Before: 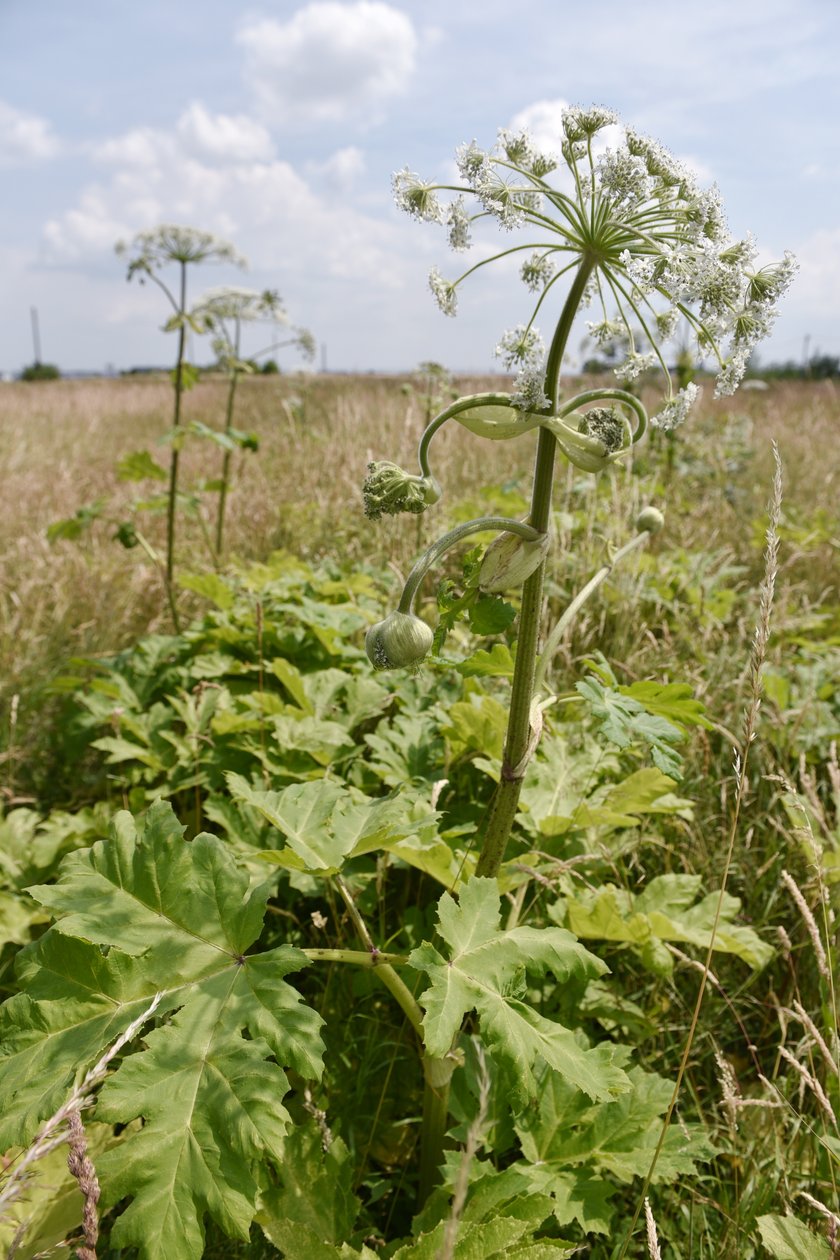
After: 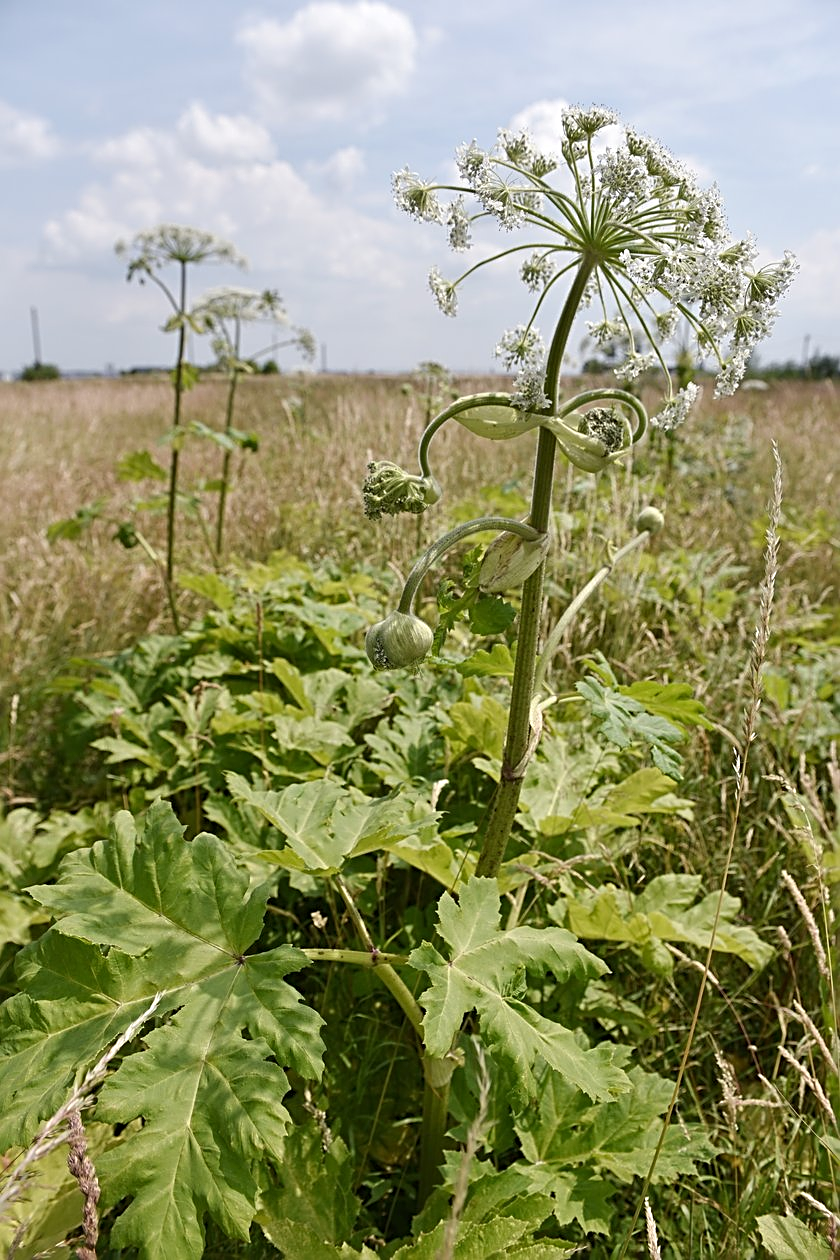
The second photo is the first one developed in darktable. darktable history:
sharpen: radius 2.645, amount 0.675
